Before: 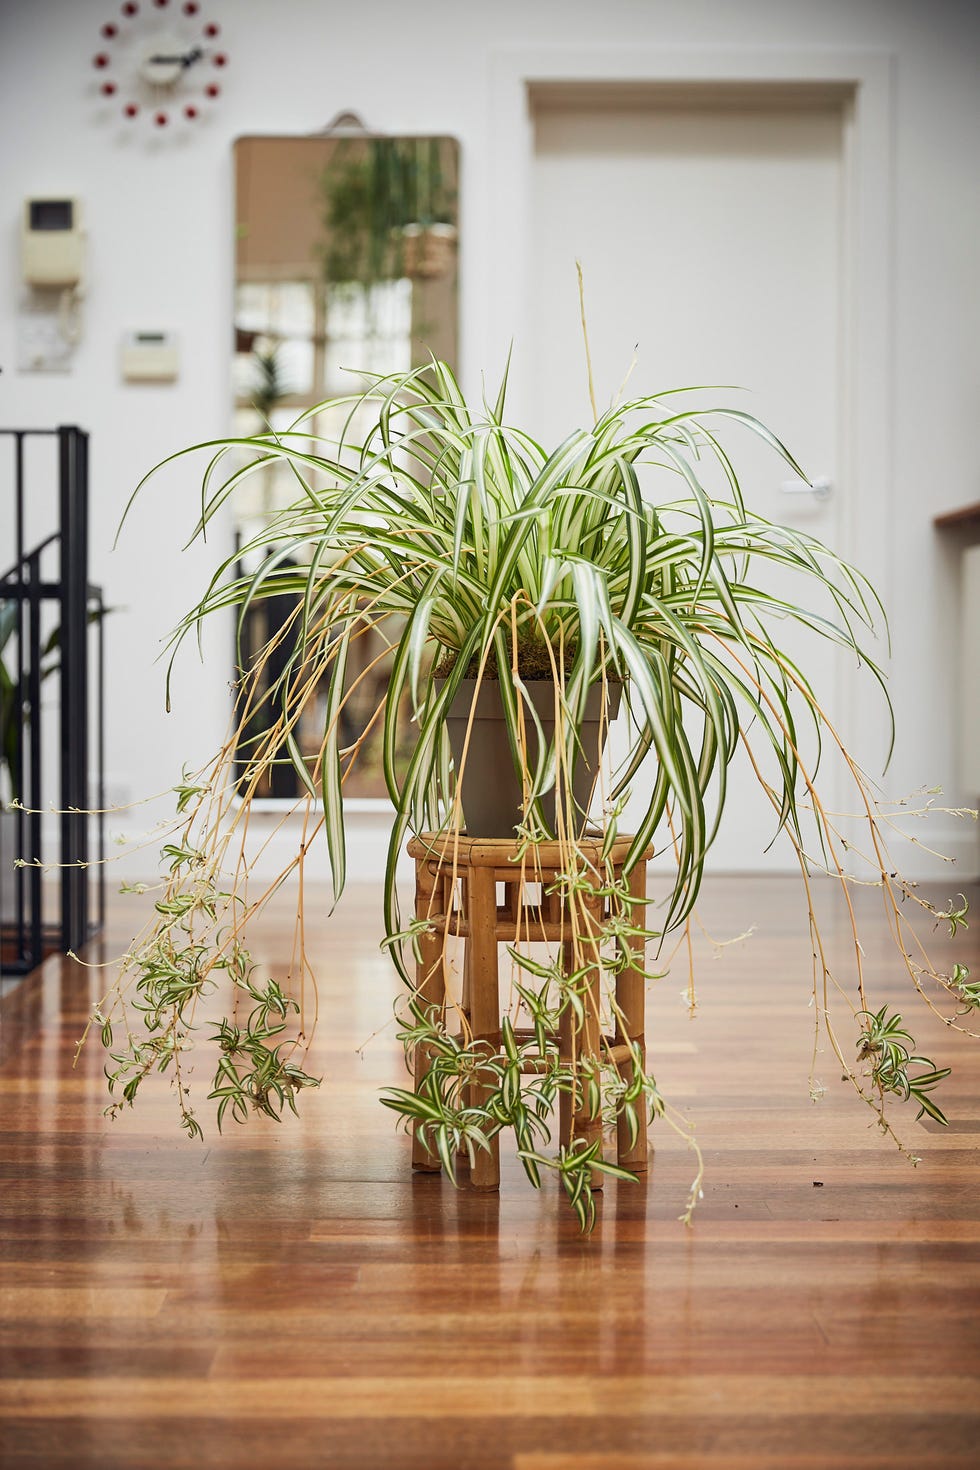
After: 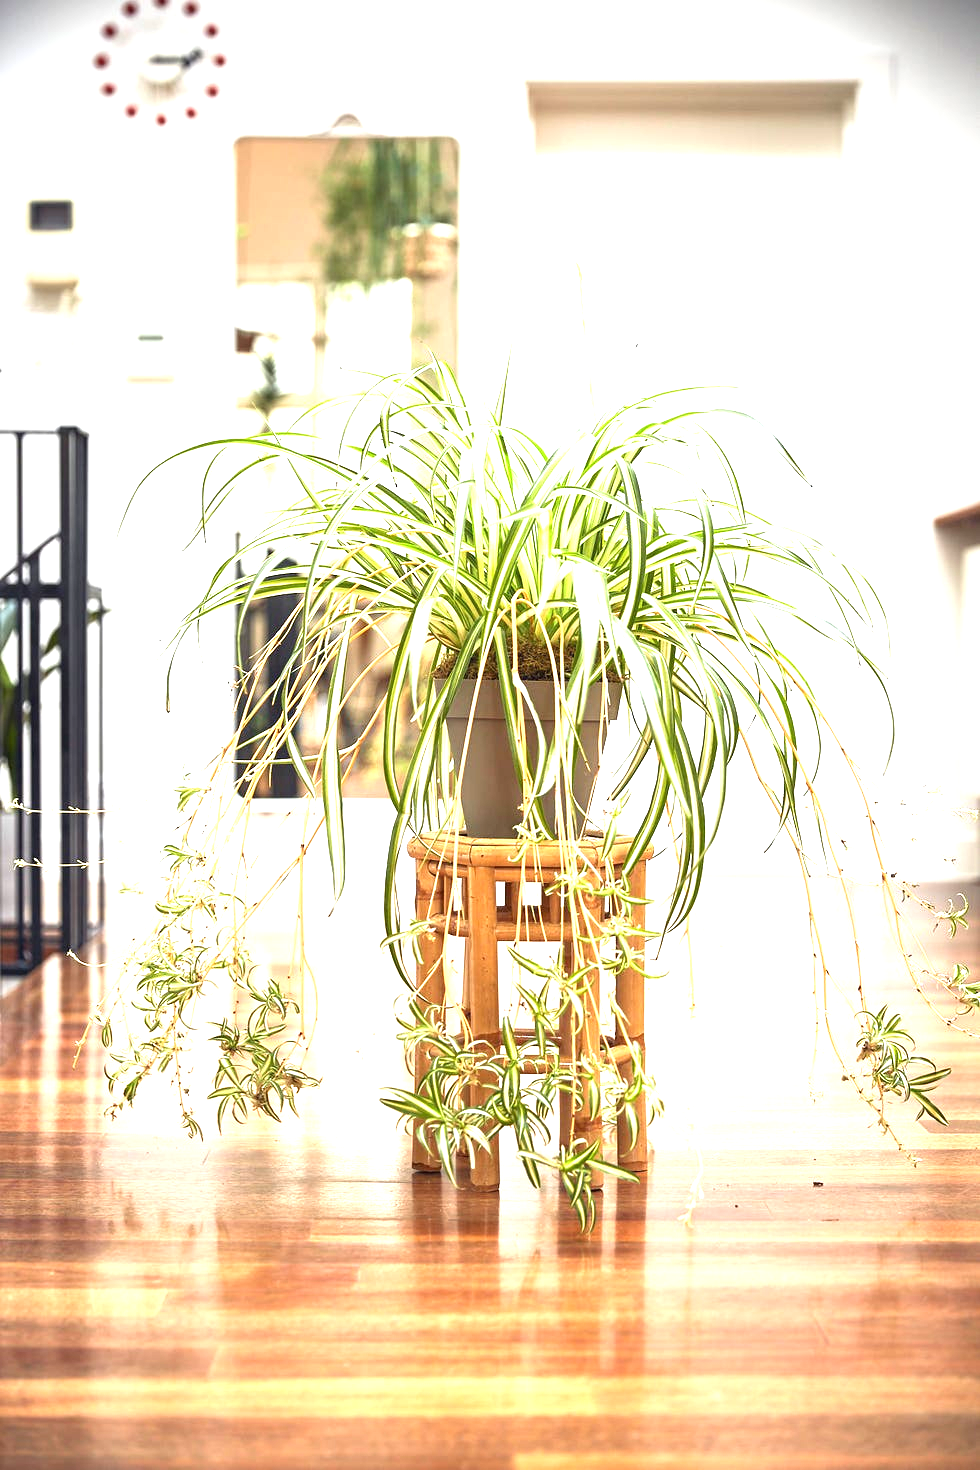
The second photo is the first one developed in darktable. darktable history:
exposure: black level correction 0, exposure 1.683 EV, compensate highlight preservation false
